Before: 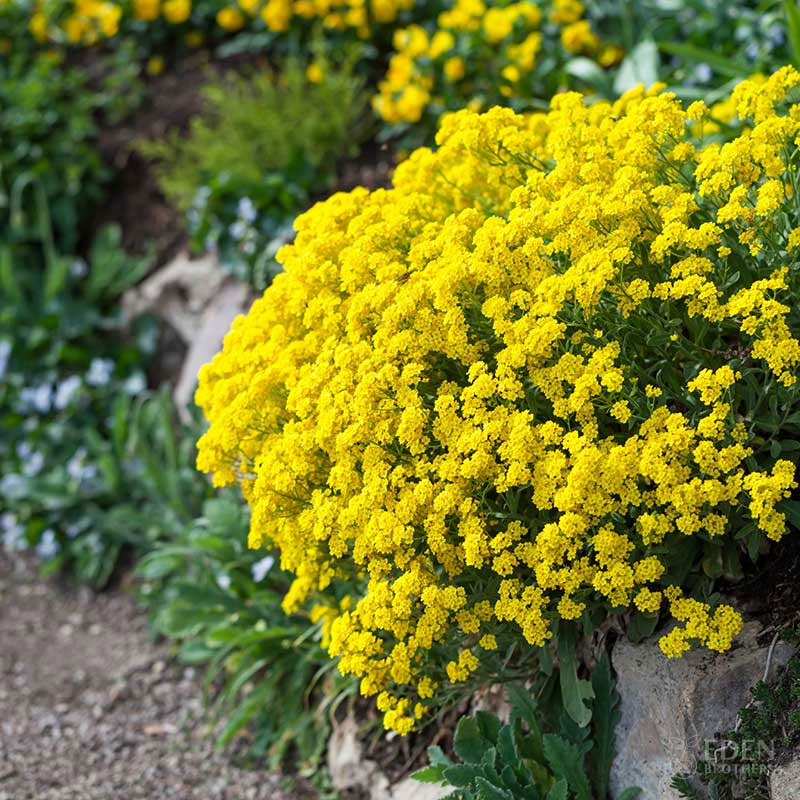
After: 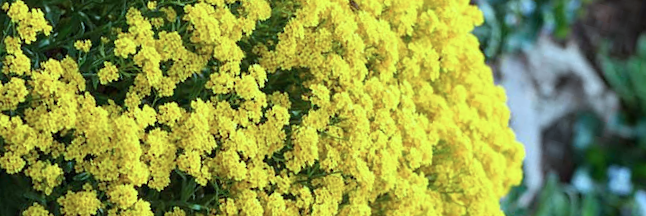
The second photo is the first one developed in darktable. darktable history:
crop and rotate: angle 16.12°, top 30.835%, bottom 35.653%
color correction: highlights a* -10.69, highlights b* -19.19
